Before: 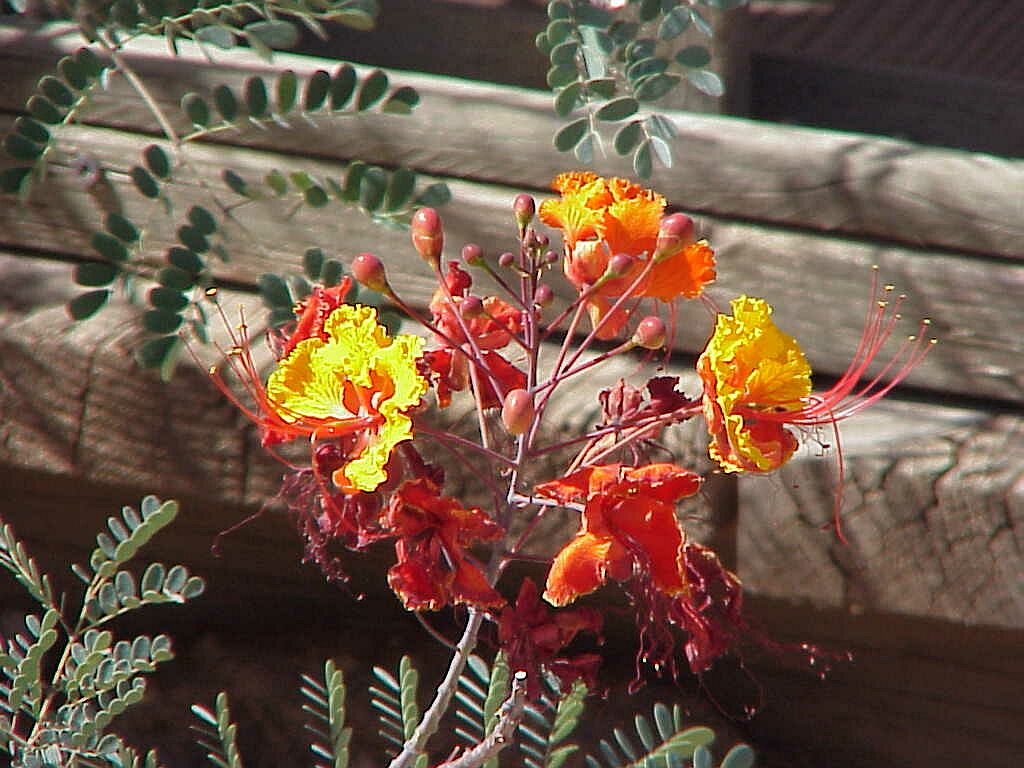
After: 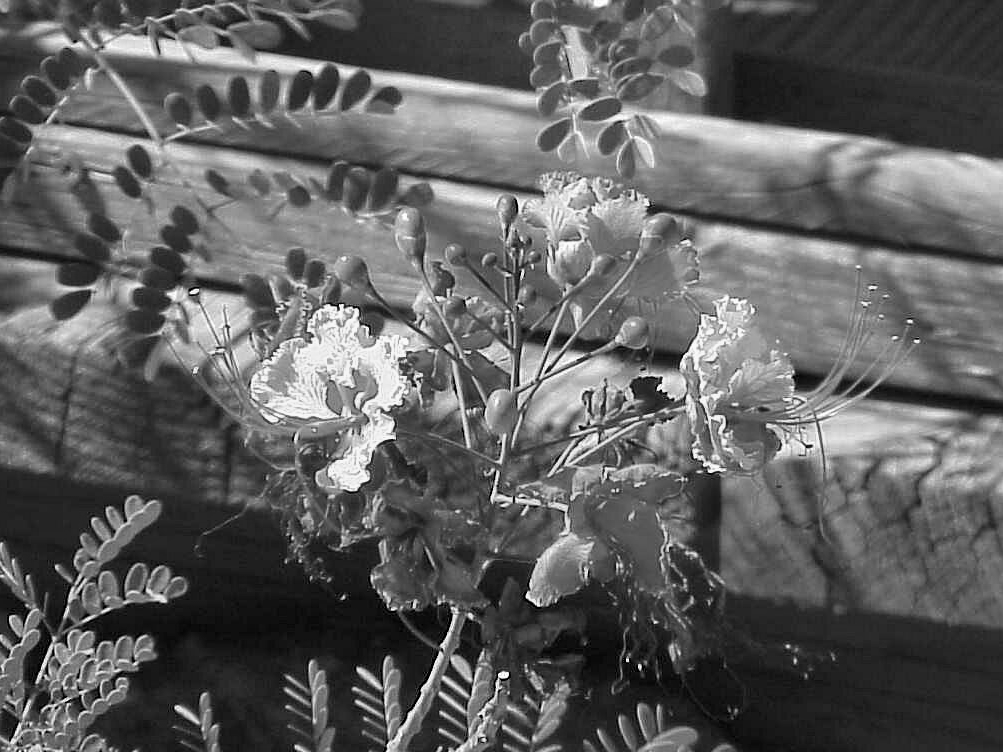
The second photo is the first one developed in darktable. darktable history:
crop: left 1.743%, right 0.268%, bottom 2.011%
monochrome: on, module defaults
local contrast: mode bilateral grid, contrast 20, coarseness 50, detail 120%, midtone range 0.2
